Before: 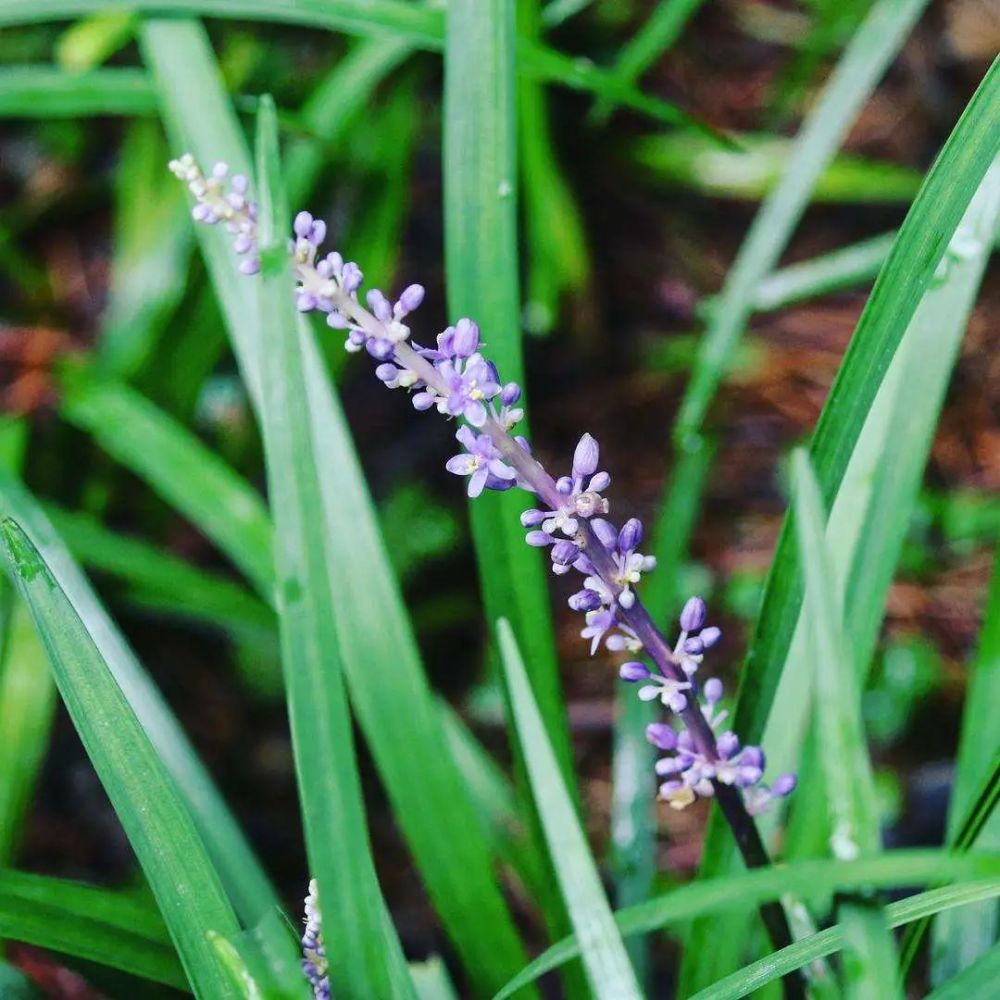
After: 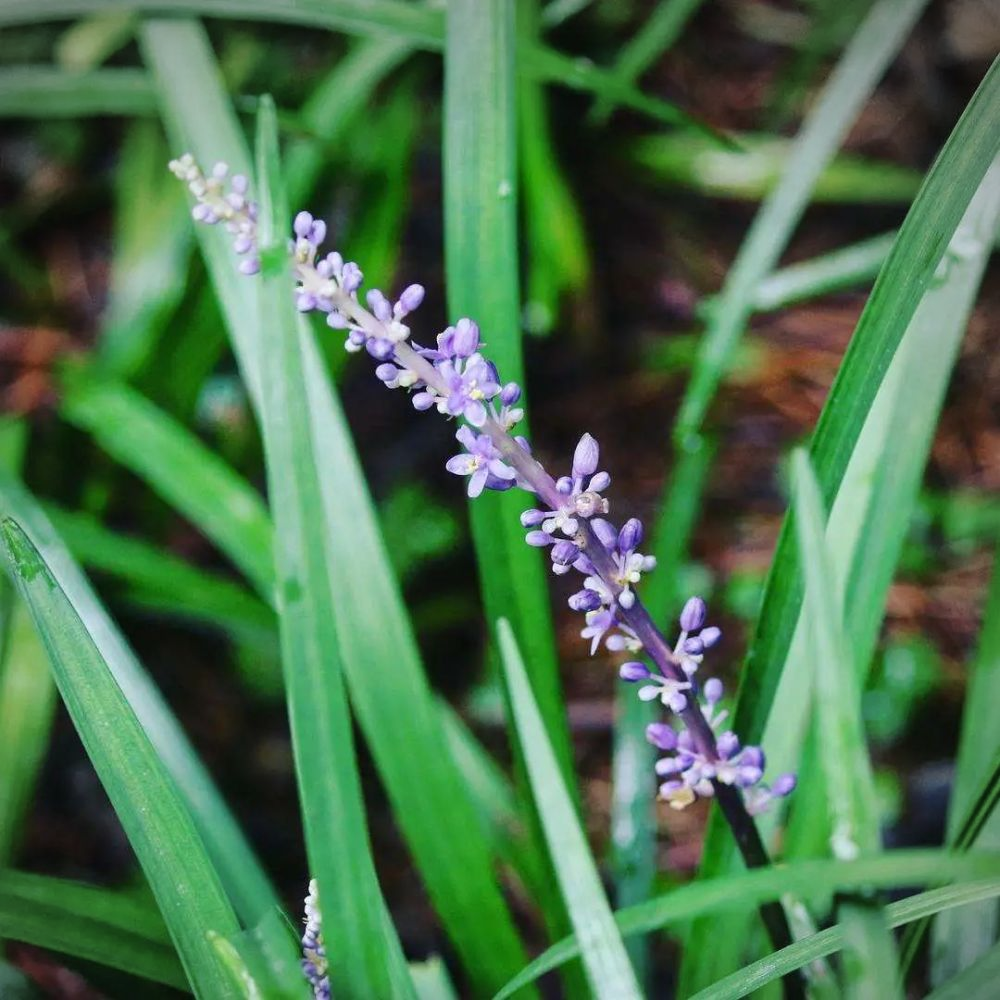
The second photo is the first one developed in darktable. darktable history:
vignetting: fall-off radius 61.19%, center (-0.036, 0.146)
